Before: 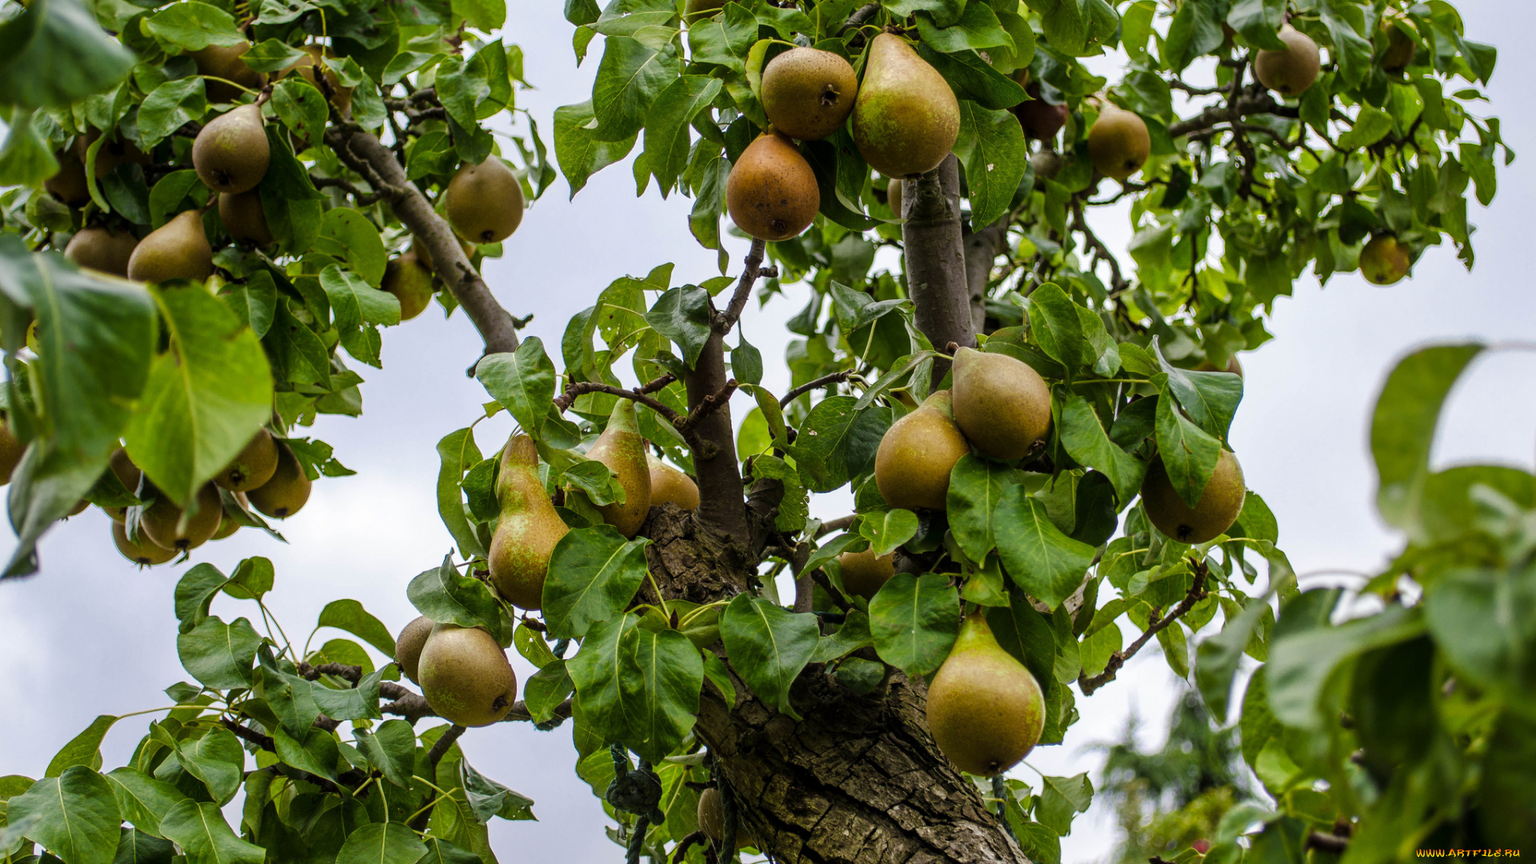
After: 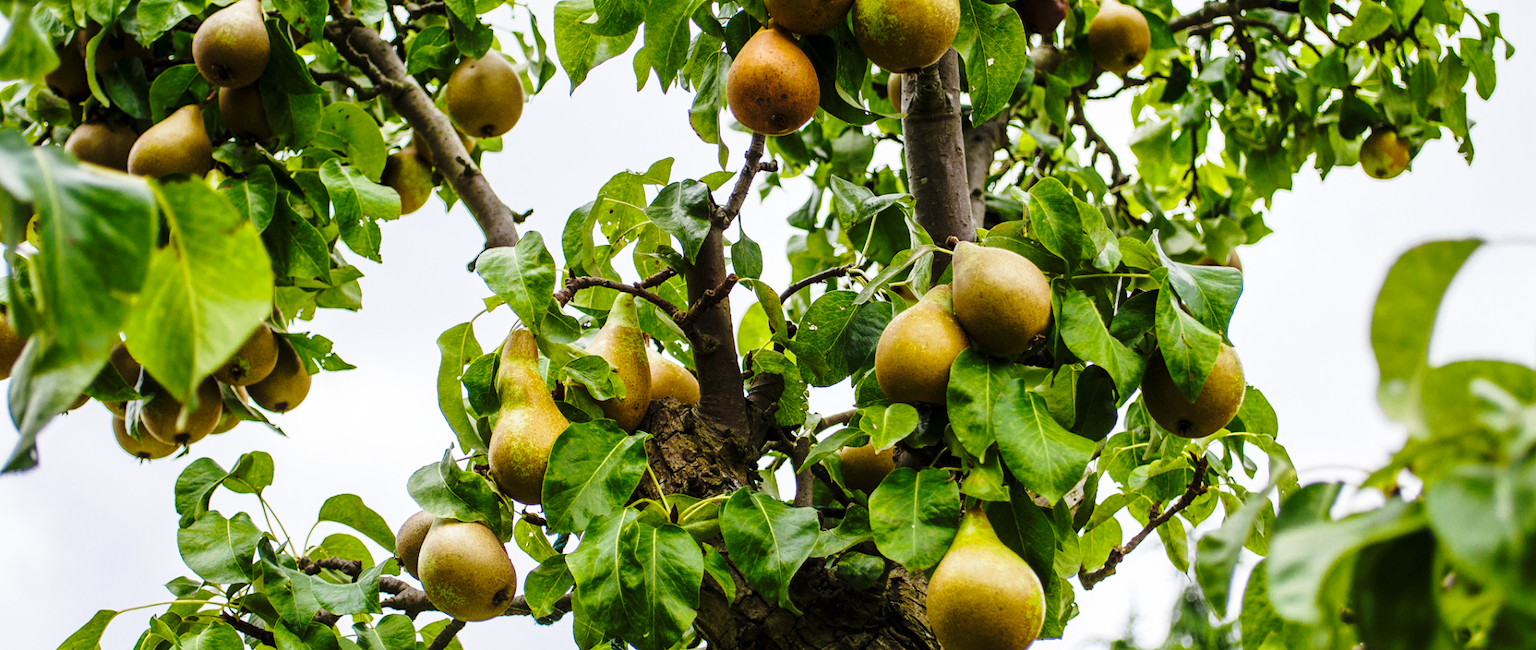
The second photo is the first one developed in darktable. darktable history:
base curve: curves: ch0 [(0, 0) (0.028, 0.03) (0.121, 0.232) (0.46, 0.748) (0.859, 0.968) (1, 1)], preserve colors none
crop and rotate: top 12.227%, bottom 12.493%
